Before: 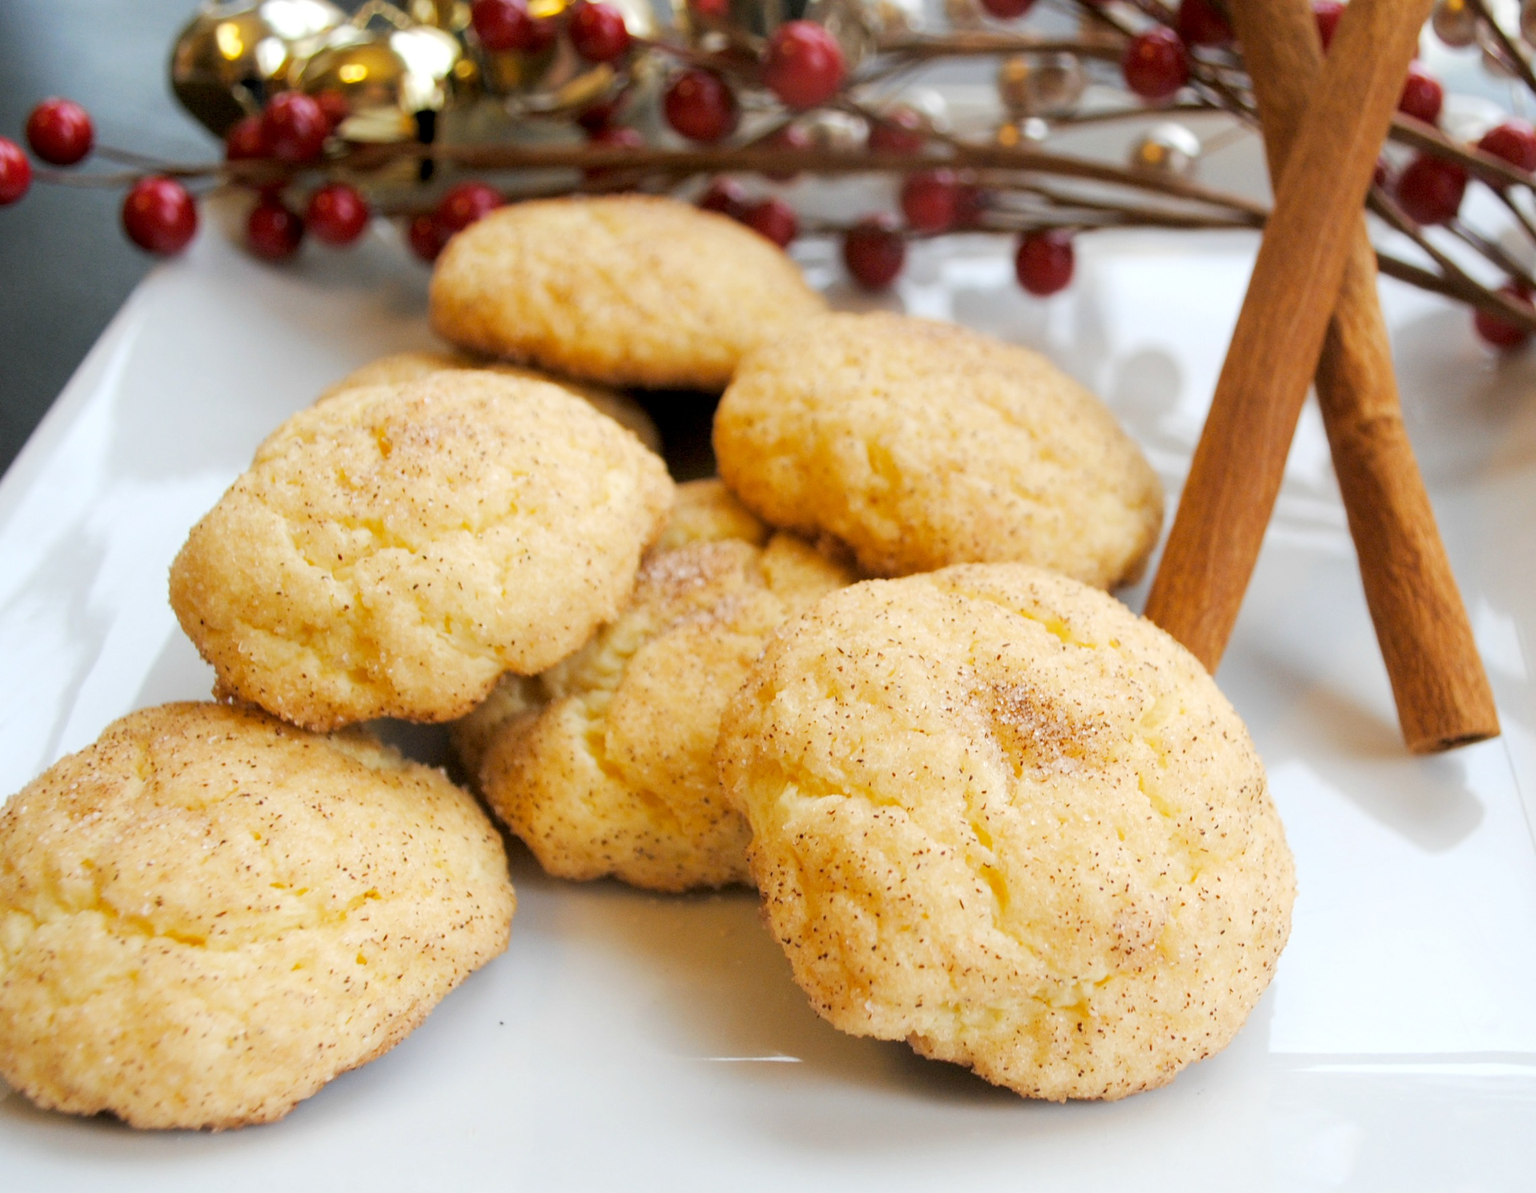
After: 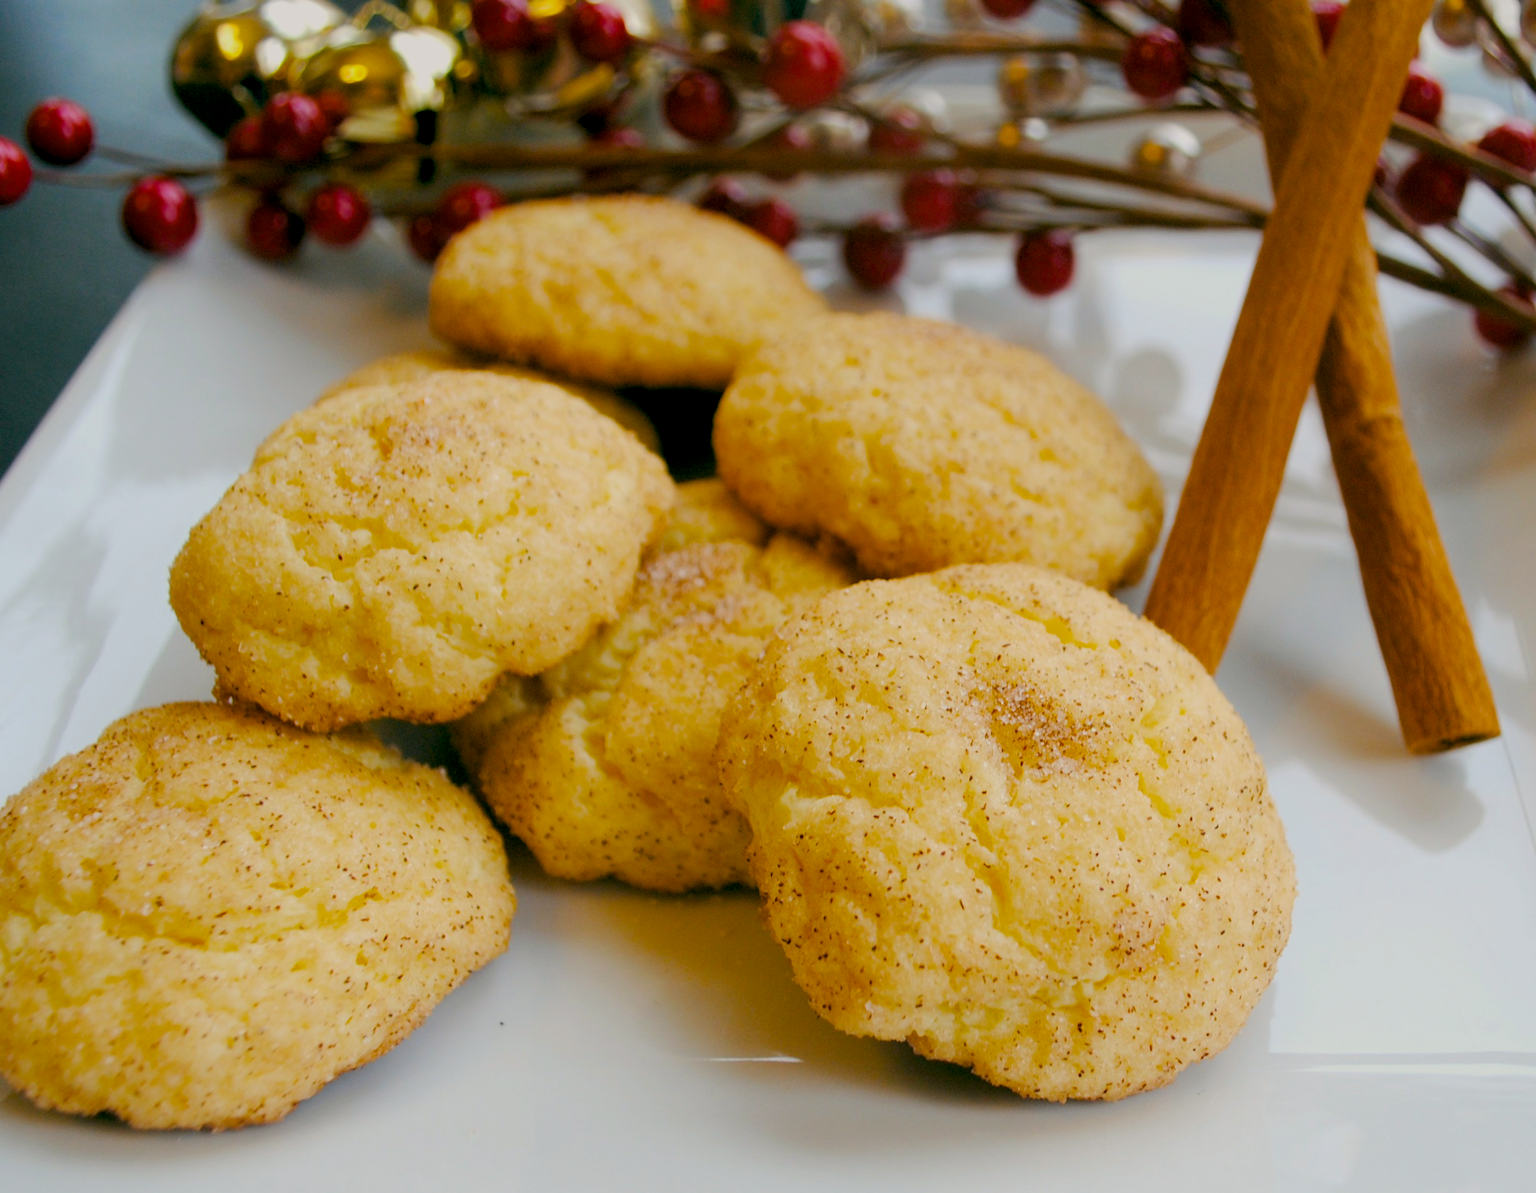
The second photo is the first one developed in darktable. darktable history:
color balance rgb: highlights gain › chroma 1.054%, highlights gain › hue 60.05°, global offset › luminance -0.32%, global offset › chroma 0.11%, global offset › hue 165.05°, perceptual saturation grading › global saturation 30.835%, global vibrance 20%
exposure: exposure -0.571 EV, compensate highlight preservation false
